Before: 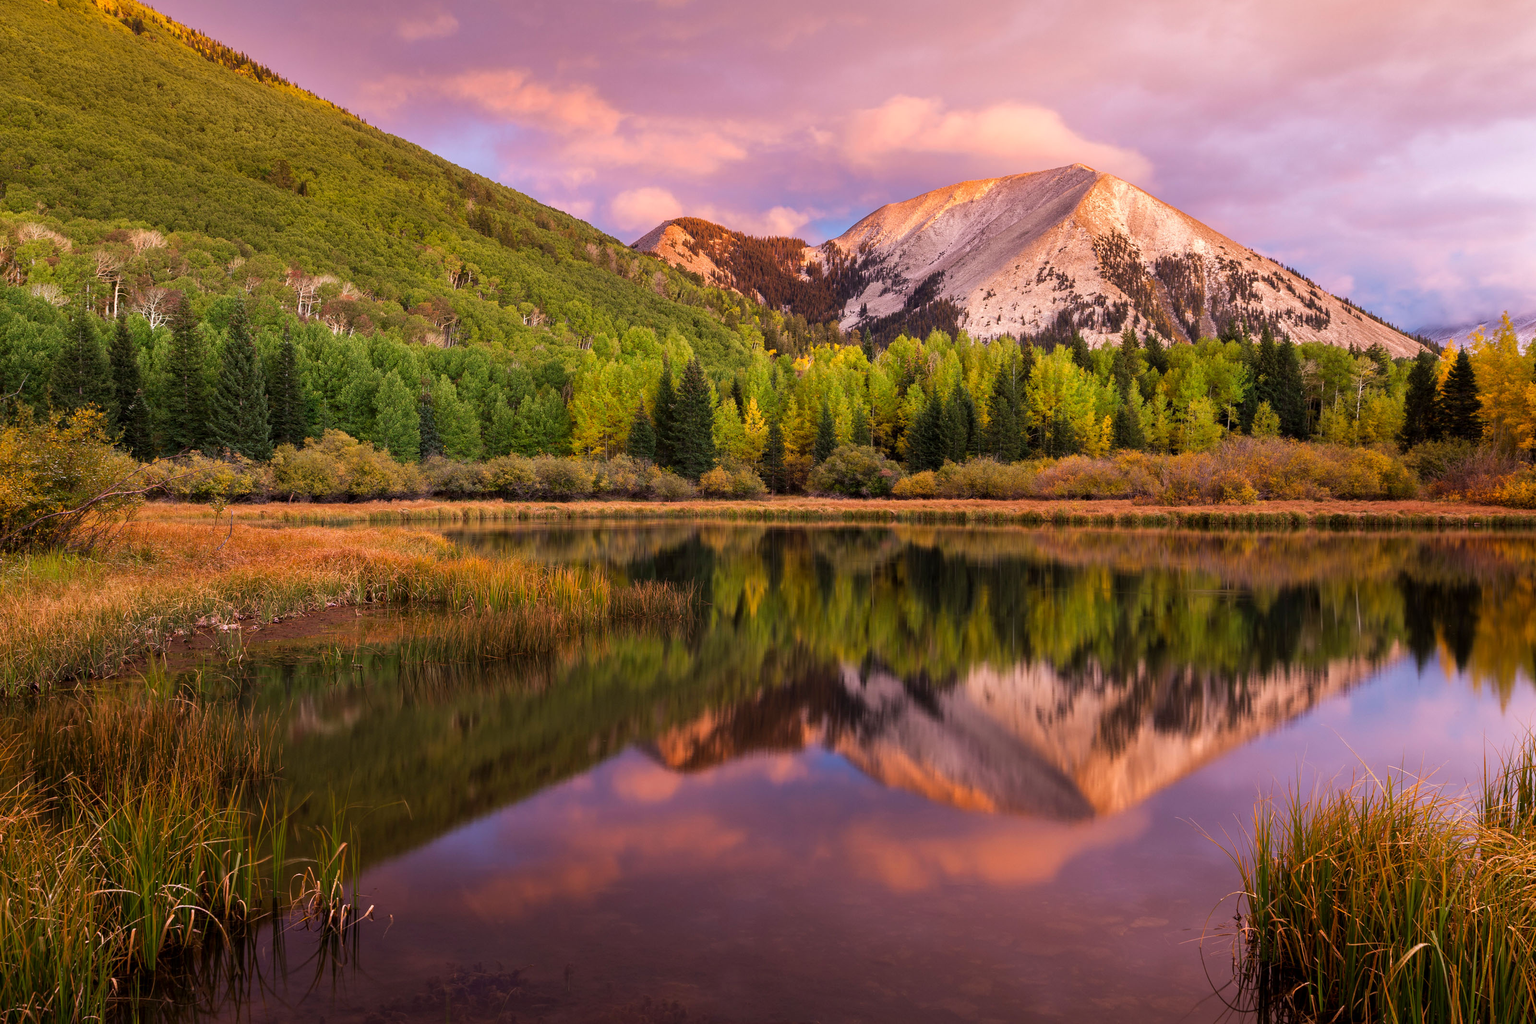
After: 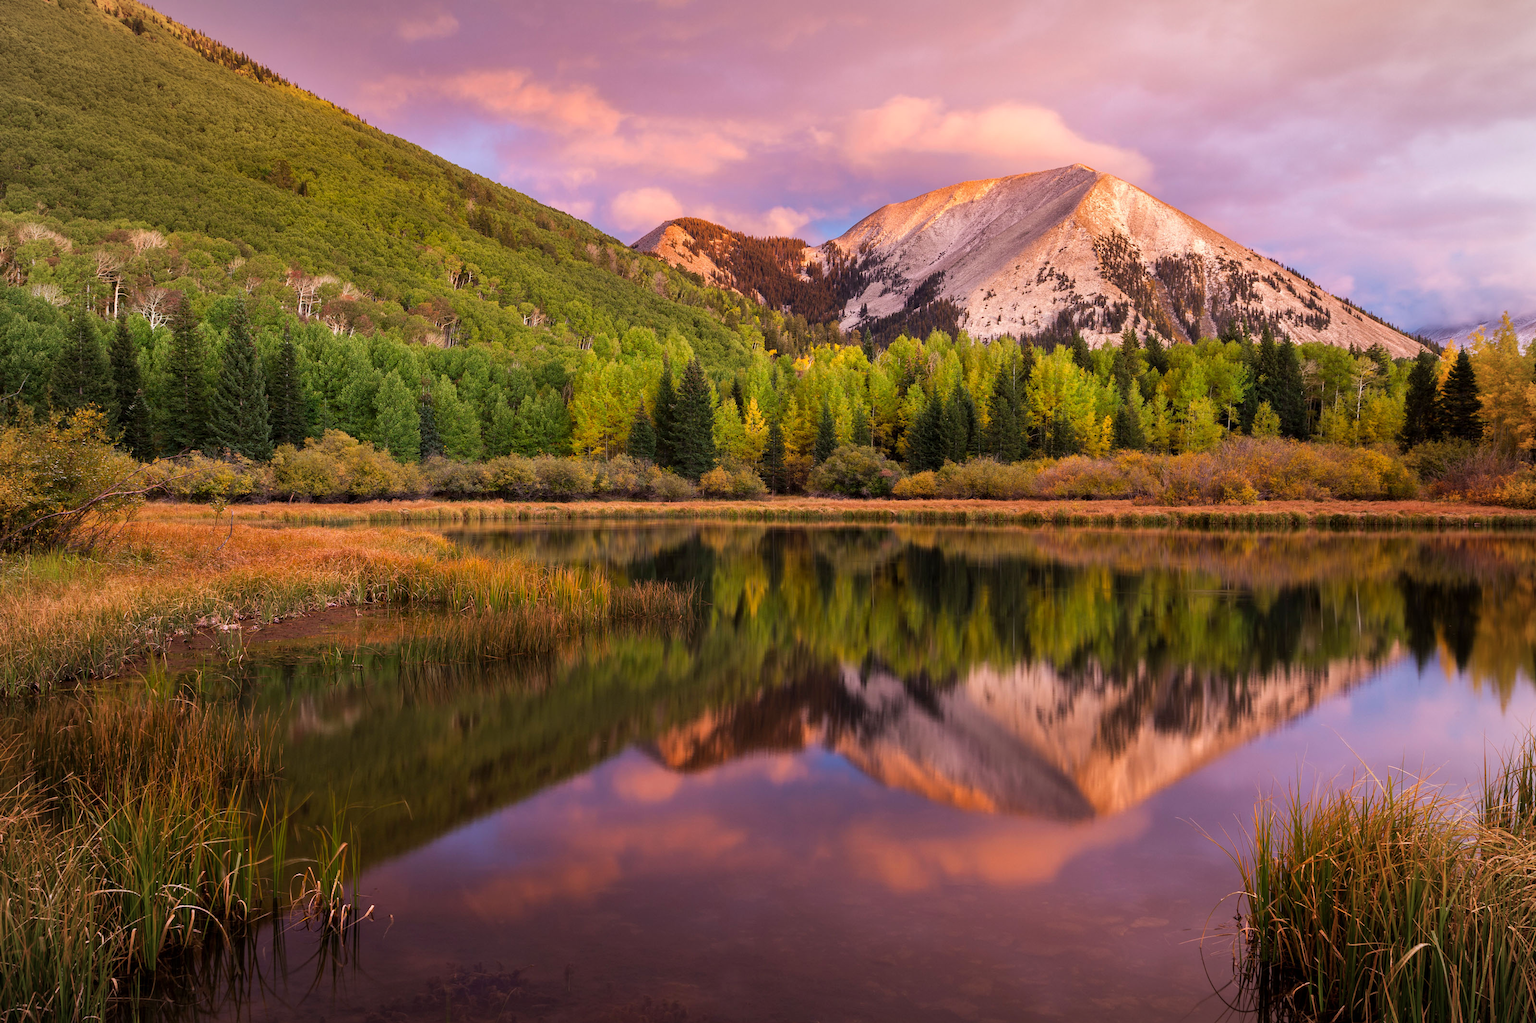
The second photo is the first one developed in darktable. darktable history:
vignetting: fall-off start 85.74%, fall-off radius 80.73%, brightness -0.28, width/height ratio 1.225
